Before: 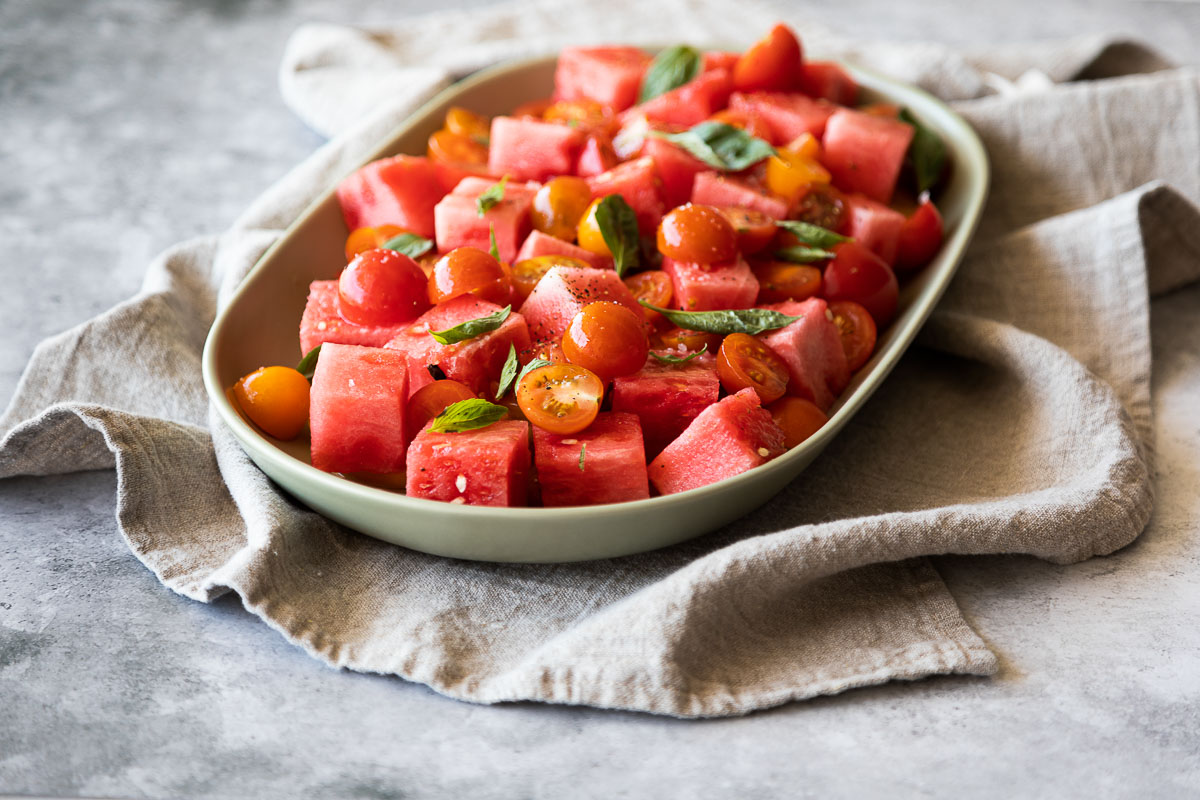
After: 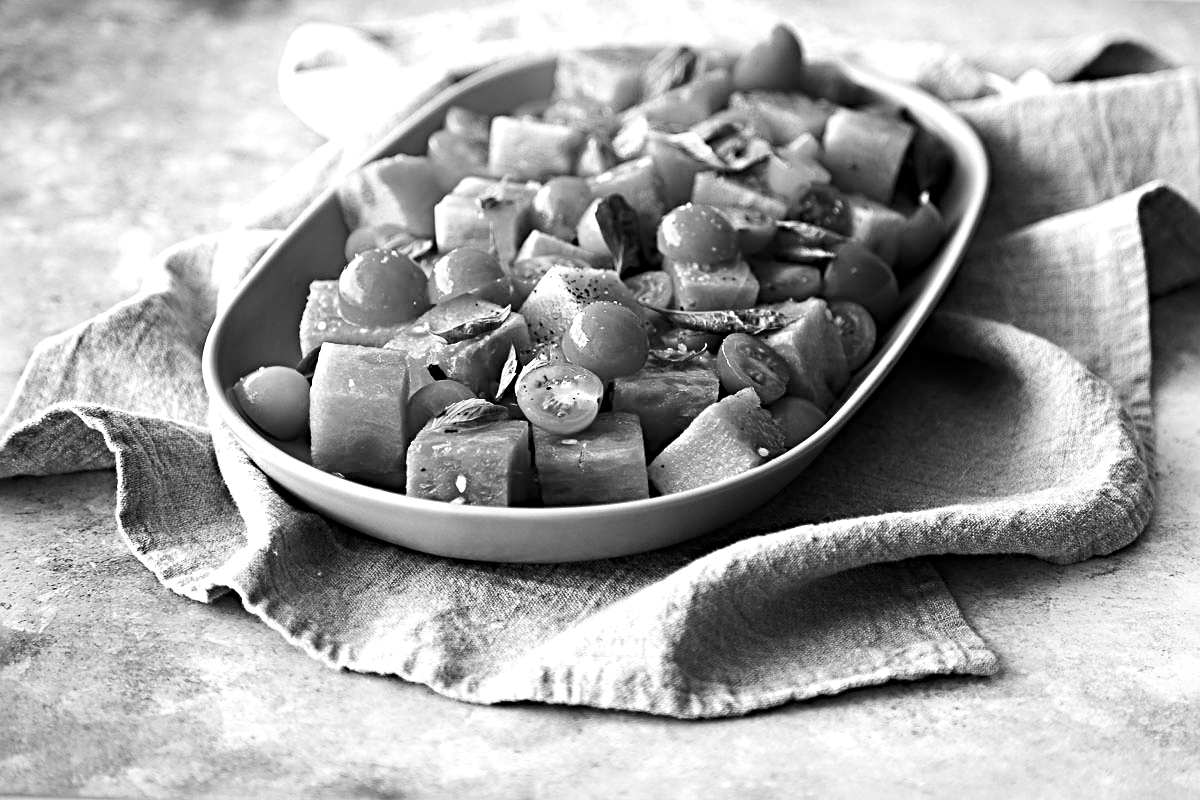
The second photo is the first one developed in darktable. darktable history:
monochrome: a -92.57, b 58.91
tone equalizer: -8 EV -0.75 EV, -7 EV -0.7 EV, -6 EV -0.6 EV, -5 EV -0.4 EV, -3 EV 0.4 EV, -2 EV 0.6 EV, -1 EV 0.7 EV, +0 EV 0.75 EV, edges refinement/feathering 500, mask exposure compensation -1.57 EV, preserve details no
sharpen: radius 4.883
